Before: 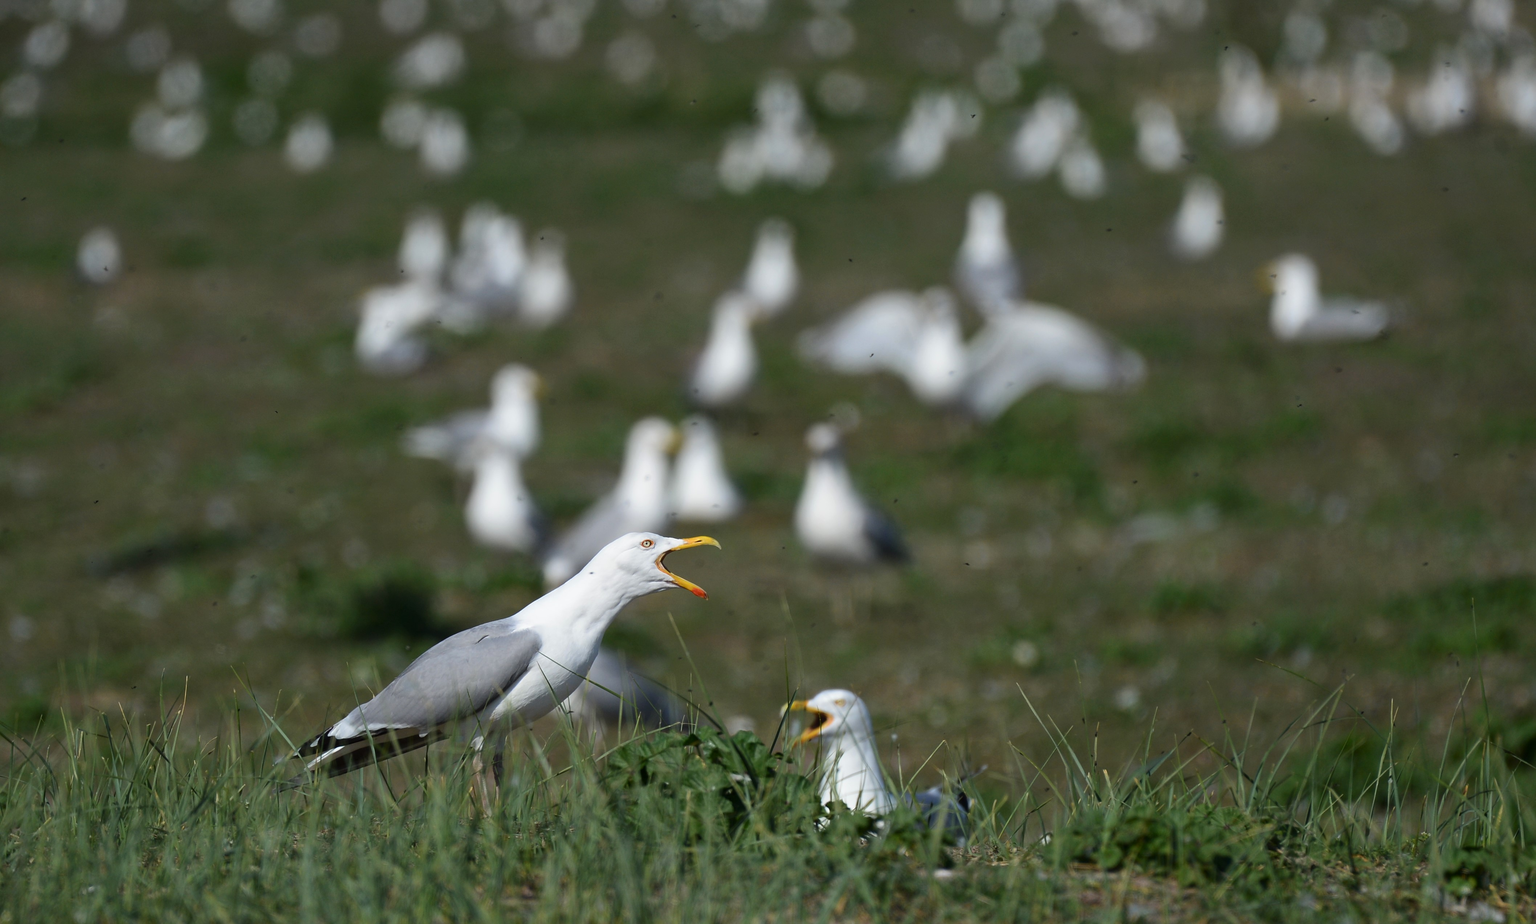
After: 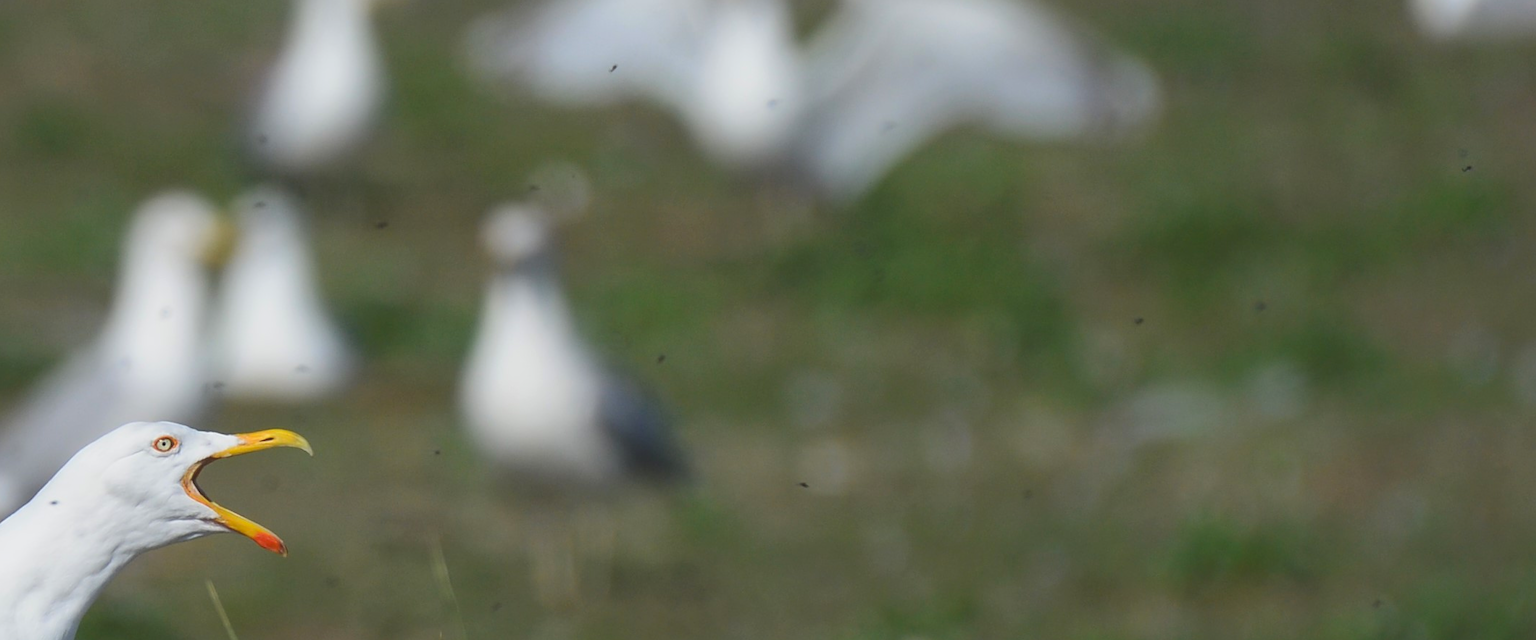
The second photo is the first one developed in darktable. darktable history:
crop: left 36.765%, top 34.771%, right 13.114%, bottom 30.475%
tone equalizer: -8 EV -0.423 EV, -7 EV -0.37 EV, -6 EV -0.306 EV, -5 EV -0.22 EV, -3 EV 0.203 EV, -2 EV 0.345 EV, -1 EV 0.402 EV, +0 EV 0.434 EV
contrast brightness saturation: contrast -0.273
